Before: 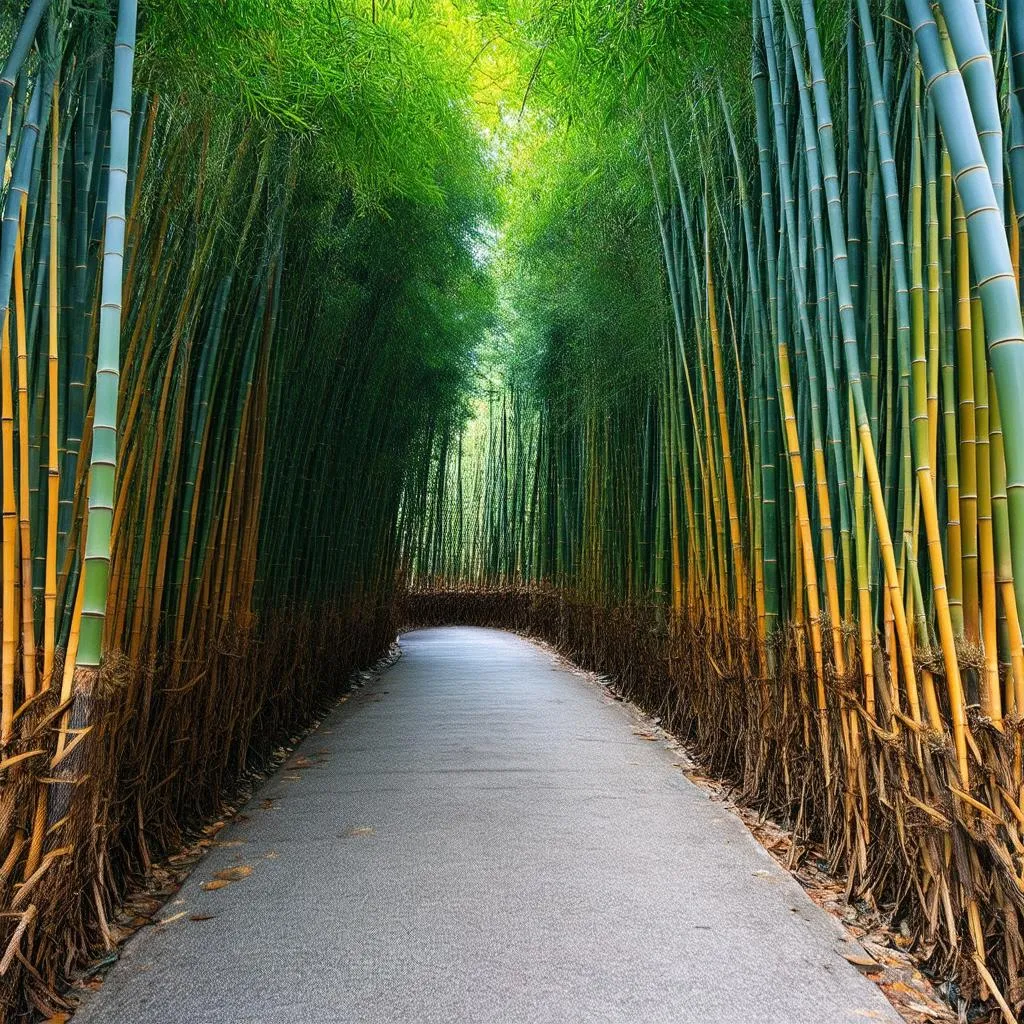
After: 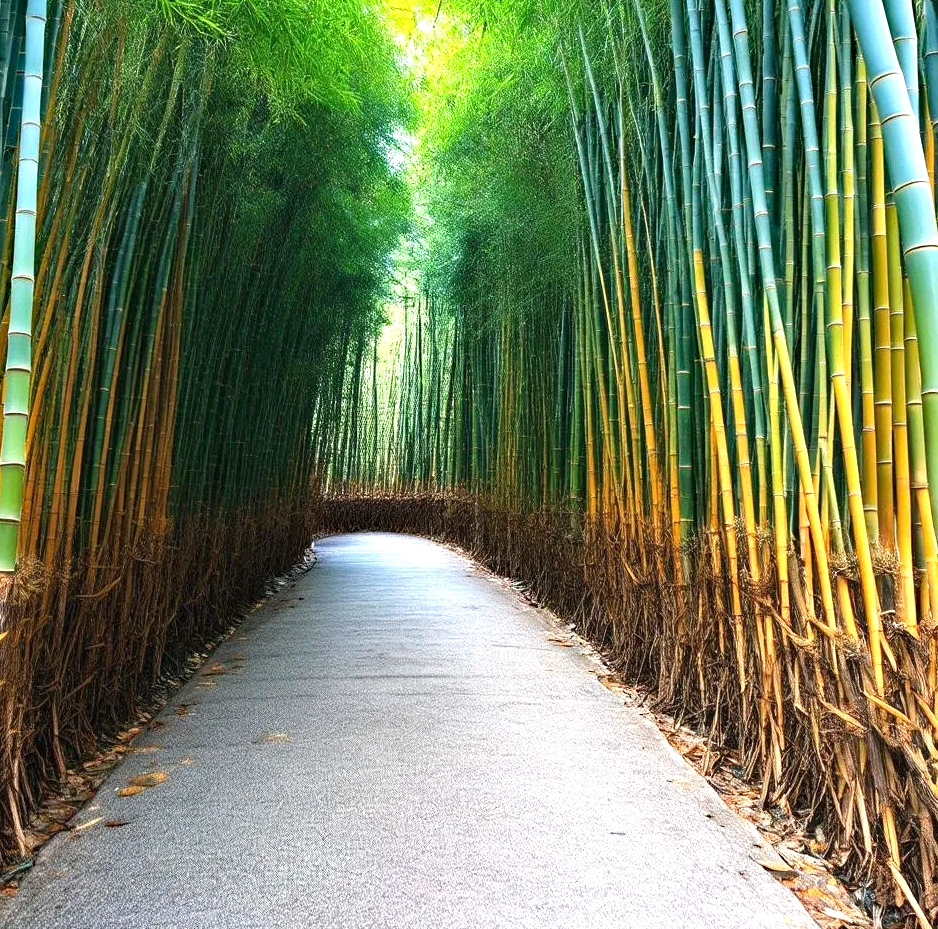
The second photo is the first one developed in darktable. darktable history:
exposure: exposure 0.927 EV, compensate exposure bias true, compensate highlight preservation false
haze removal: strength 0.278, distance 0.257, compatibility mode true
crop and rotate: left 8.385%, top 9.276%
